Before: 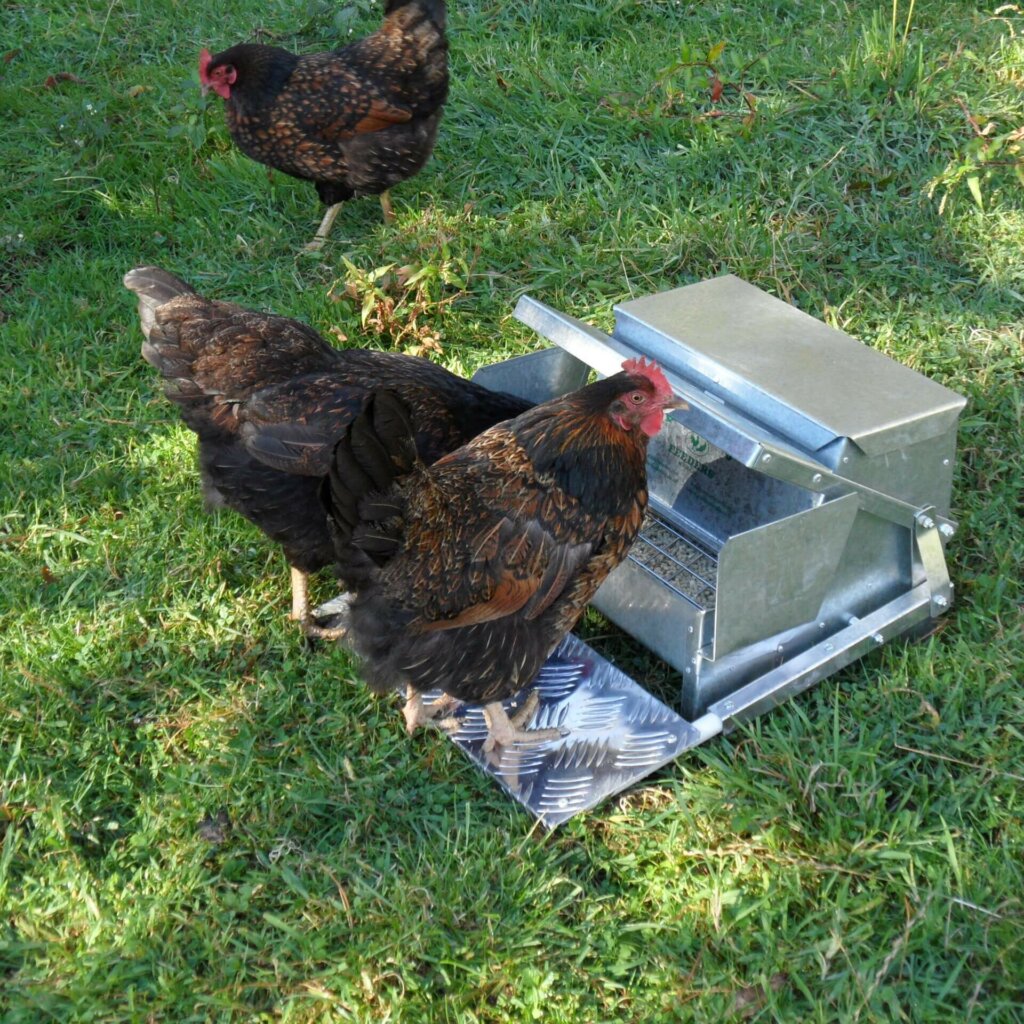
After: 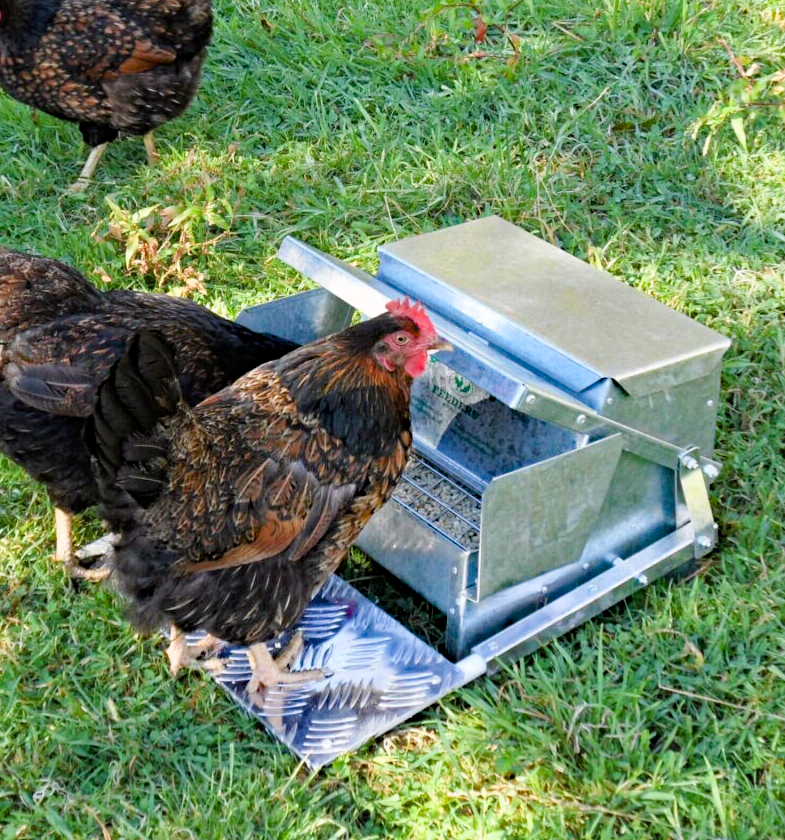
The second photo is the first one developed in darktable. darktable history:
white balance: red 1.004, blue 1.024
filmic rgb: white relative exposure 3.8 EV, hardness 4.35
crop: left 23.095%, top 5.827%, bottom 11.854%
exposure: exposure 1 EV, compensate highlight preservation false
haze removal: strength 0.5, distance 0.43, compatibility mode true, adaptive false
